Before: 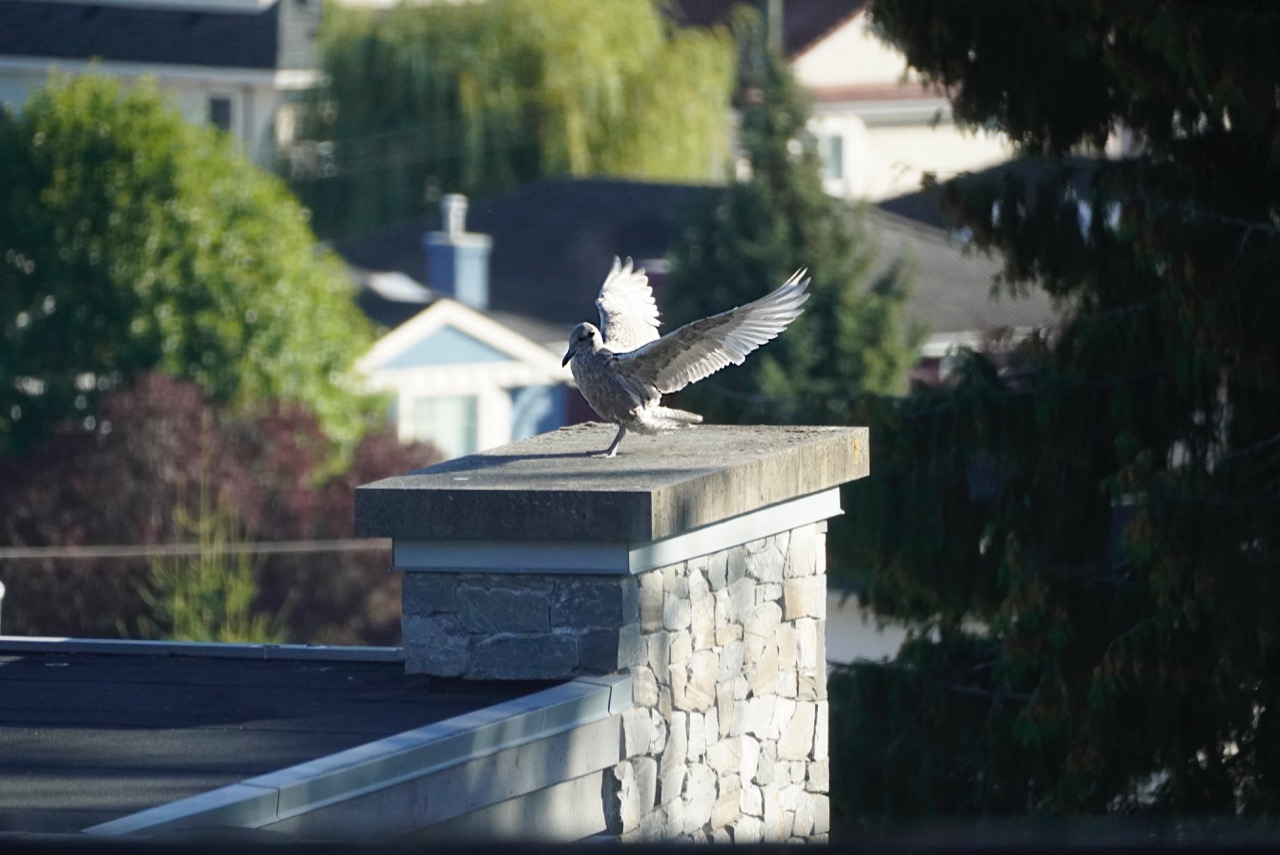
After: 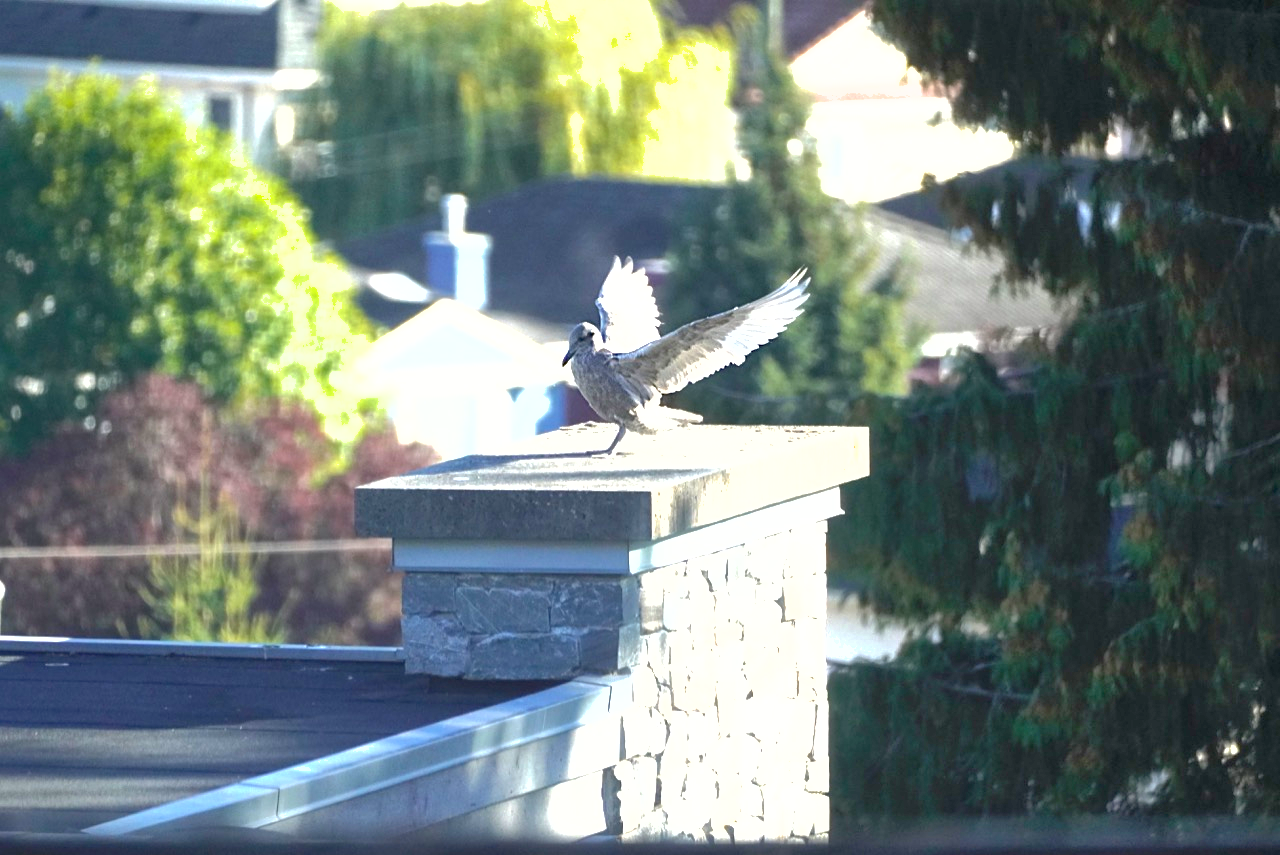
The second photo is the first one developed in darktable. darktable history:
shadows and highlights: on, module defaults
exposure: black level correction 0.001, exposure 1.66 EV, compensate exposure bias true, compensate highlight preservation false
